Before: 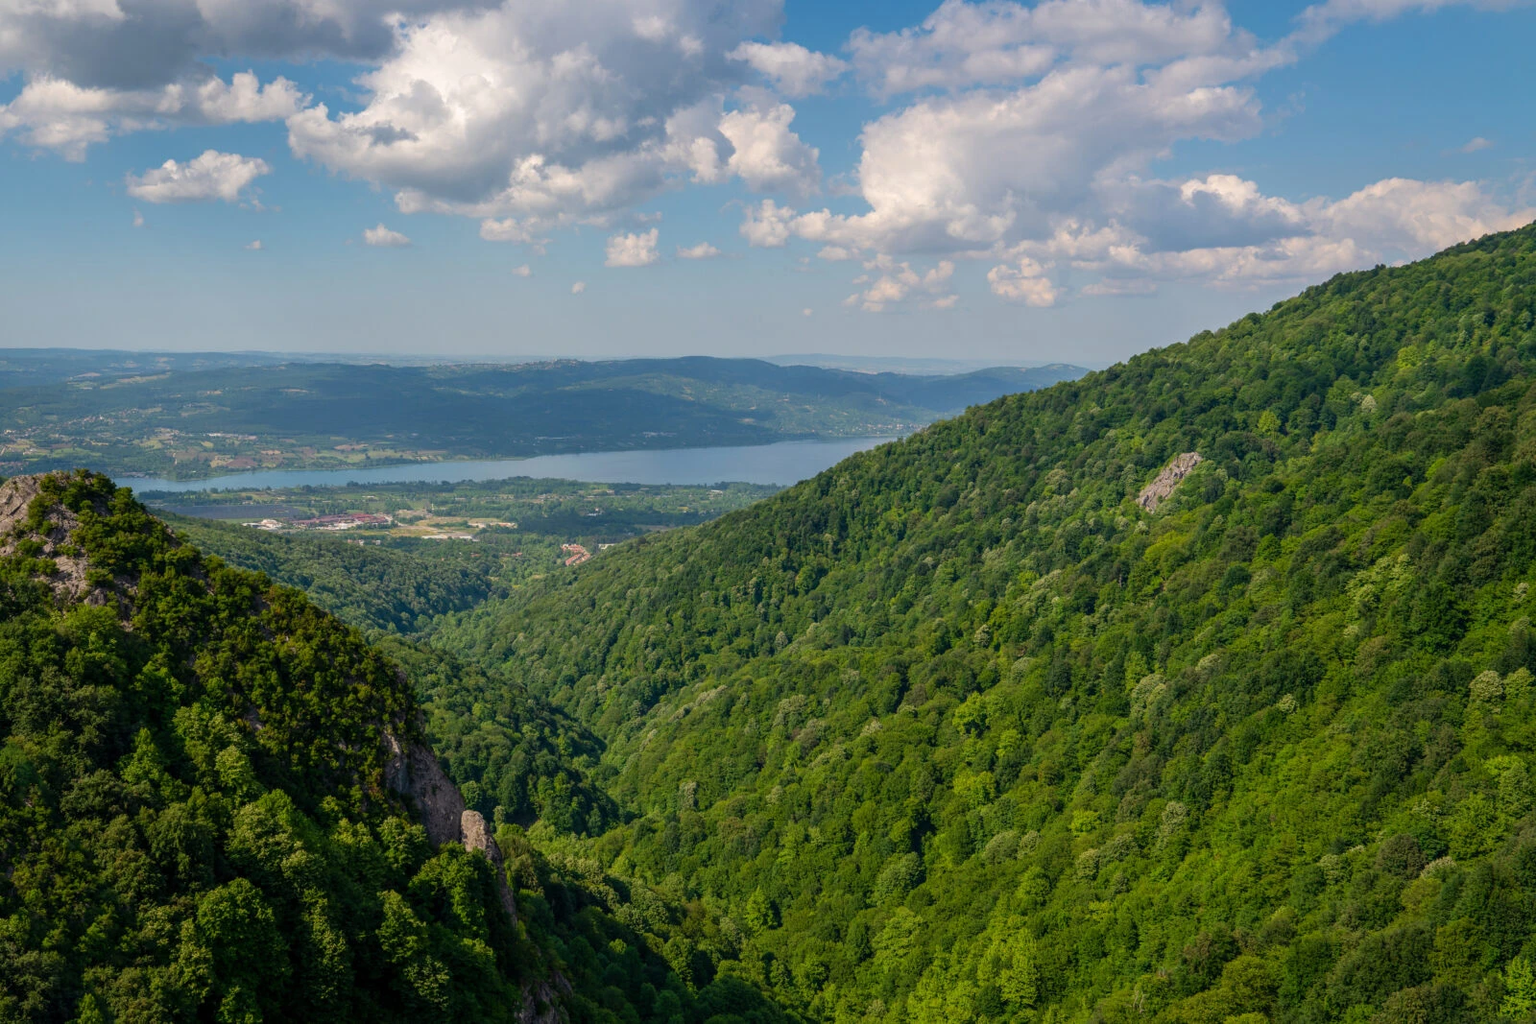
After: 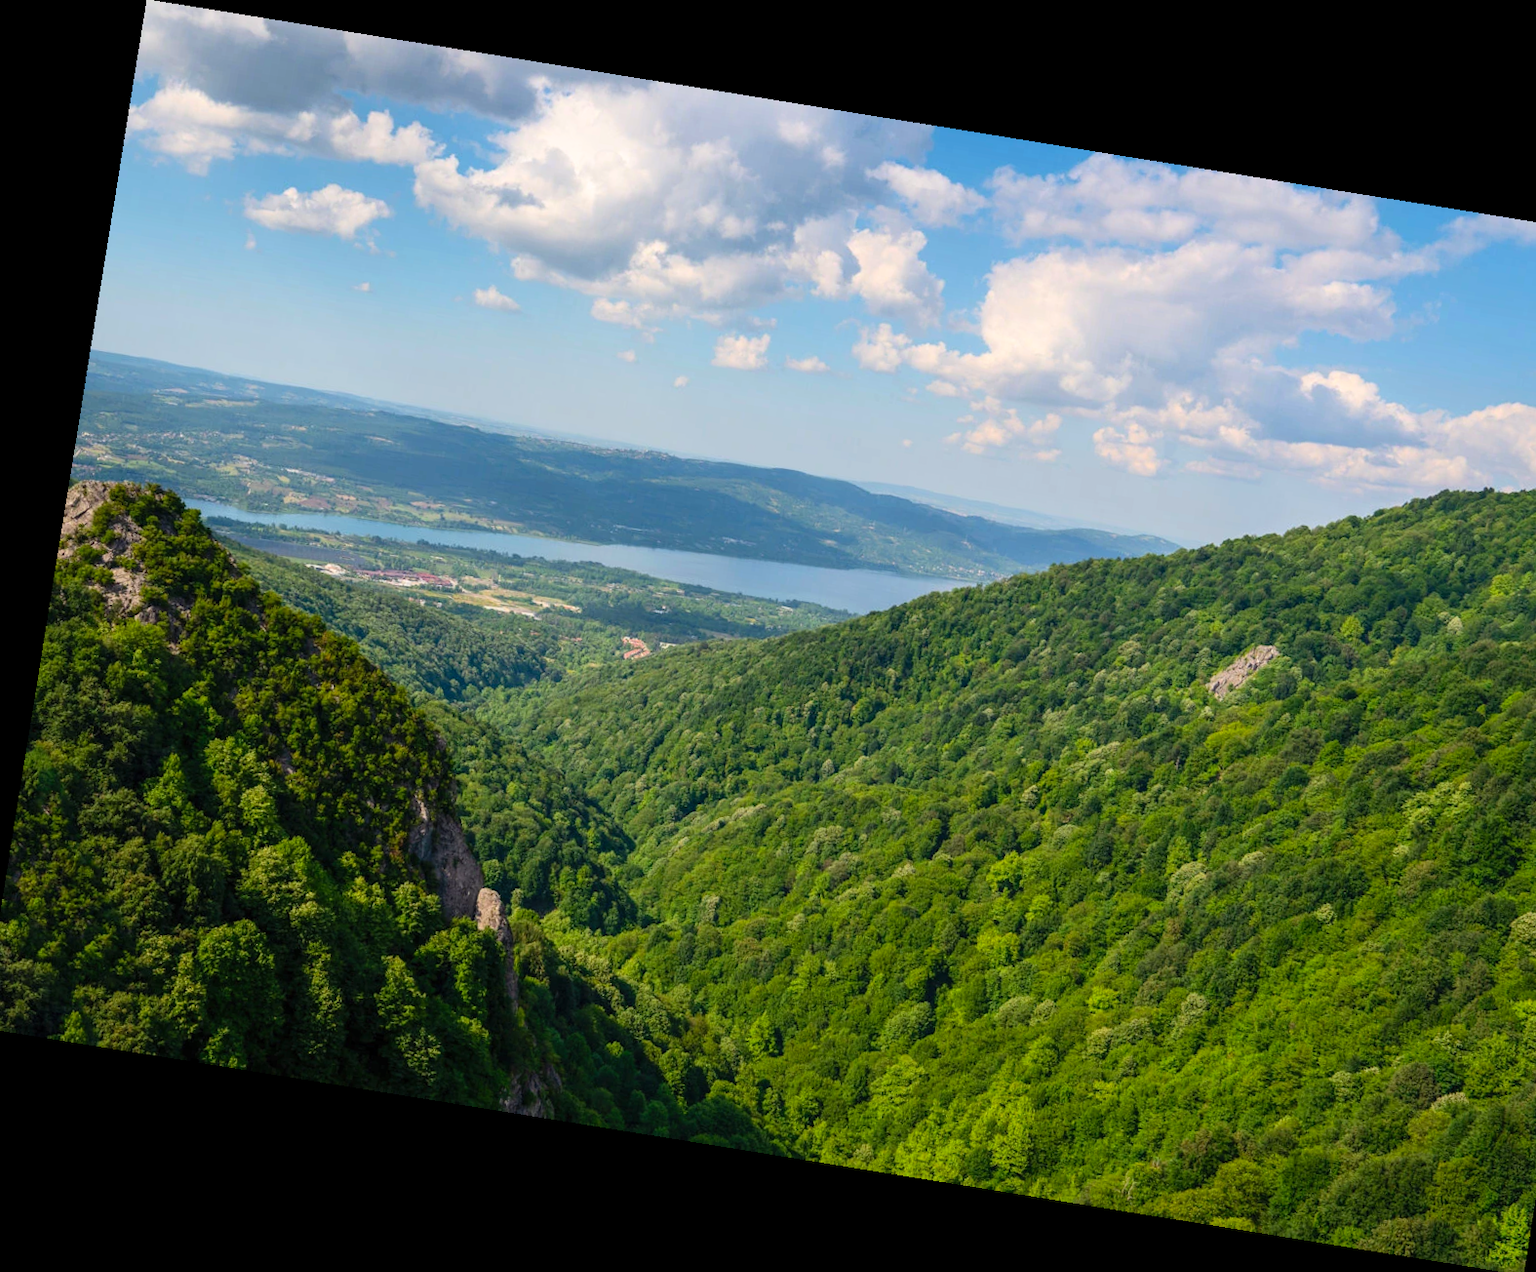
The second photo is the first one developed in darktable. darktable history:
contrast brightness saturation: contrast 0.2, brightness 0.16, saturation 0.22
rotate and perspective: rotation 9.12°, automatic cropping off
crop and rotate: left 1.088%, right 8.807%
color balance: on, module defaults
